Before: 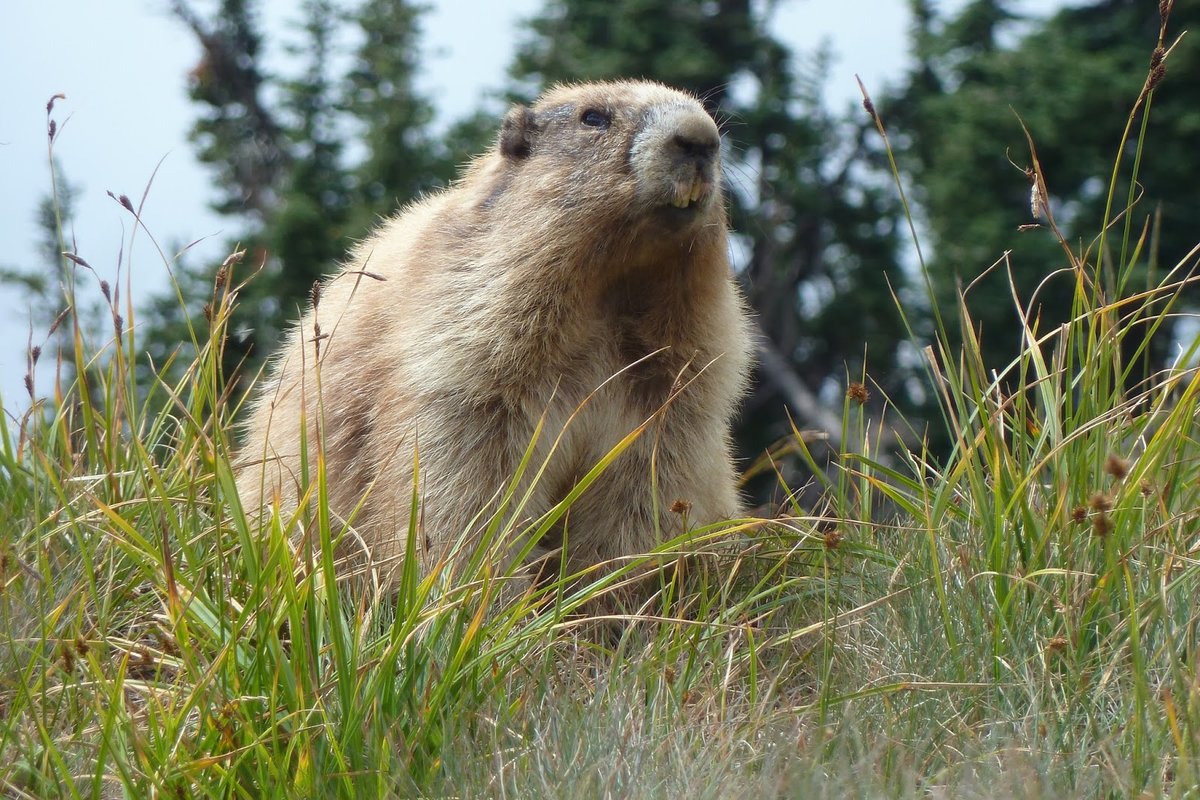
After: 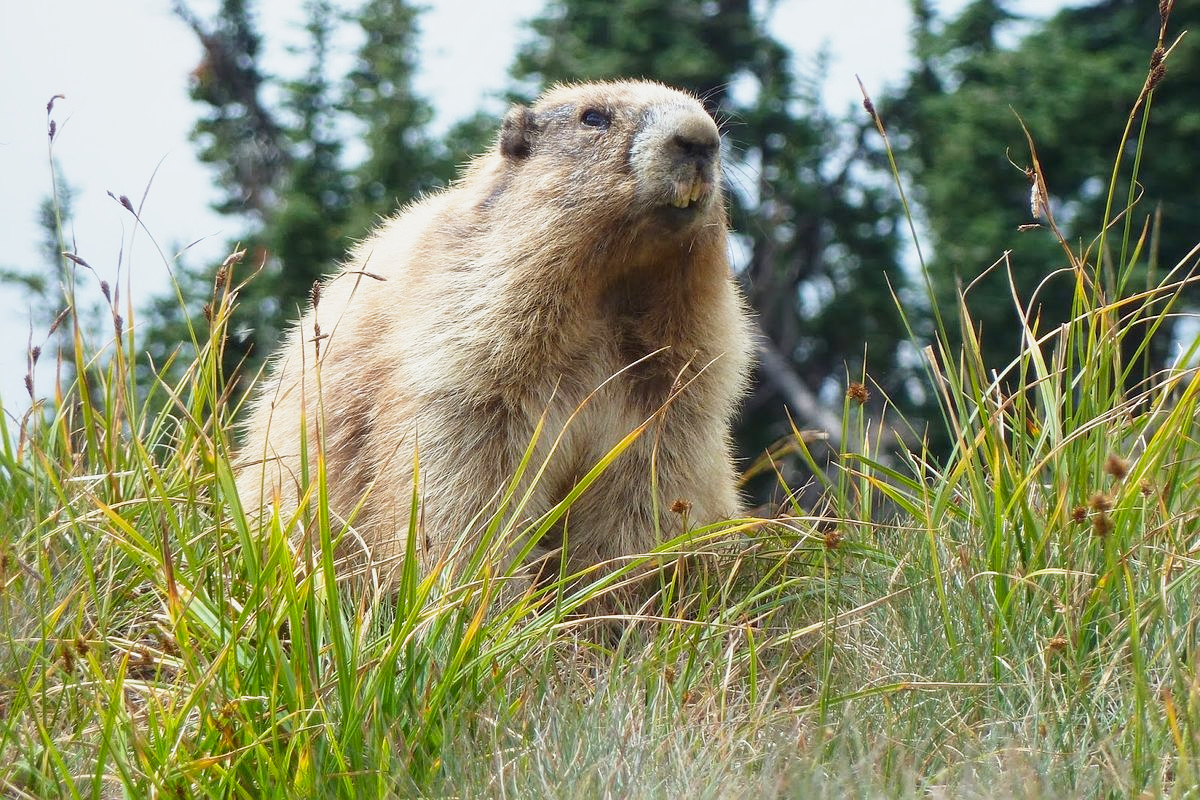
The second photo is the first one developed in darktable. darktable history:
local contrast: highlights 102%, shadows 98%, detail 119%, midtone range 0.2
sharpen: radius 1.268, amount 0.29, threshold 0.069
color correction: highlights b* 0.032, saturation 1.13
base curve: curves: ch0 [(0, 0) (0.088, 0.125) (0.176, 0.251) (0.354, 0.501) (0.613, 0.749) (1, 0.877)], preserve colors none
